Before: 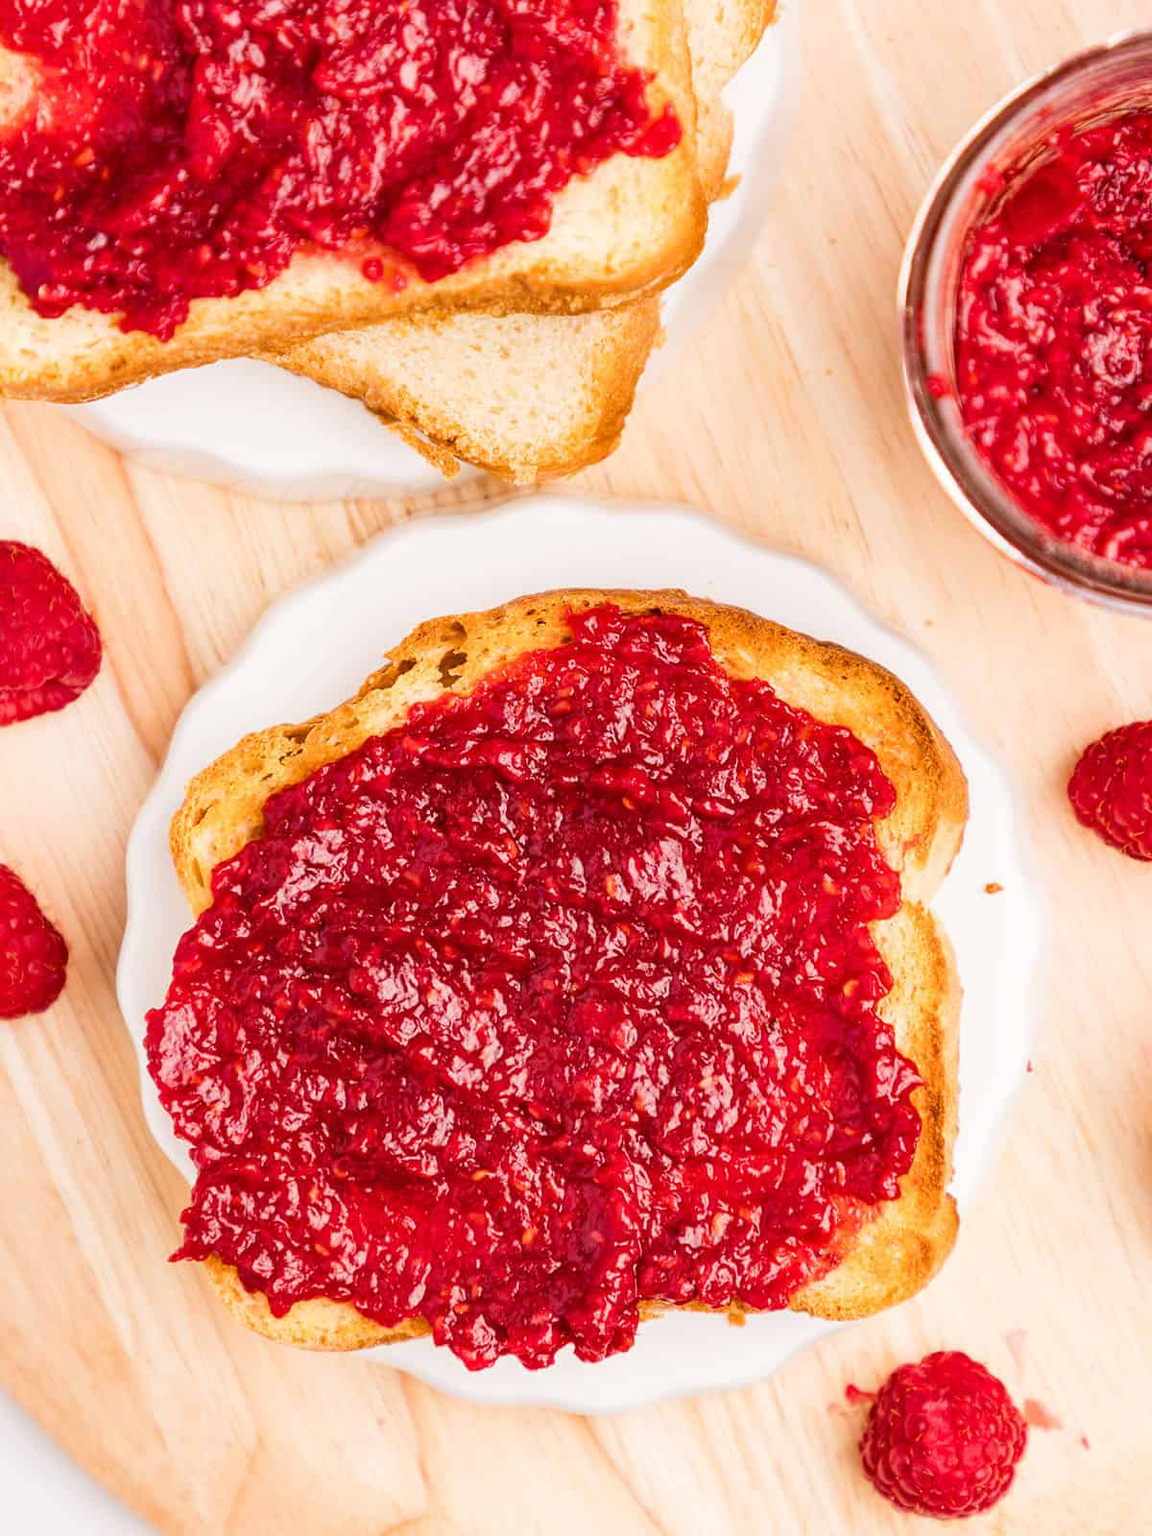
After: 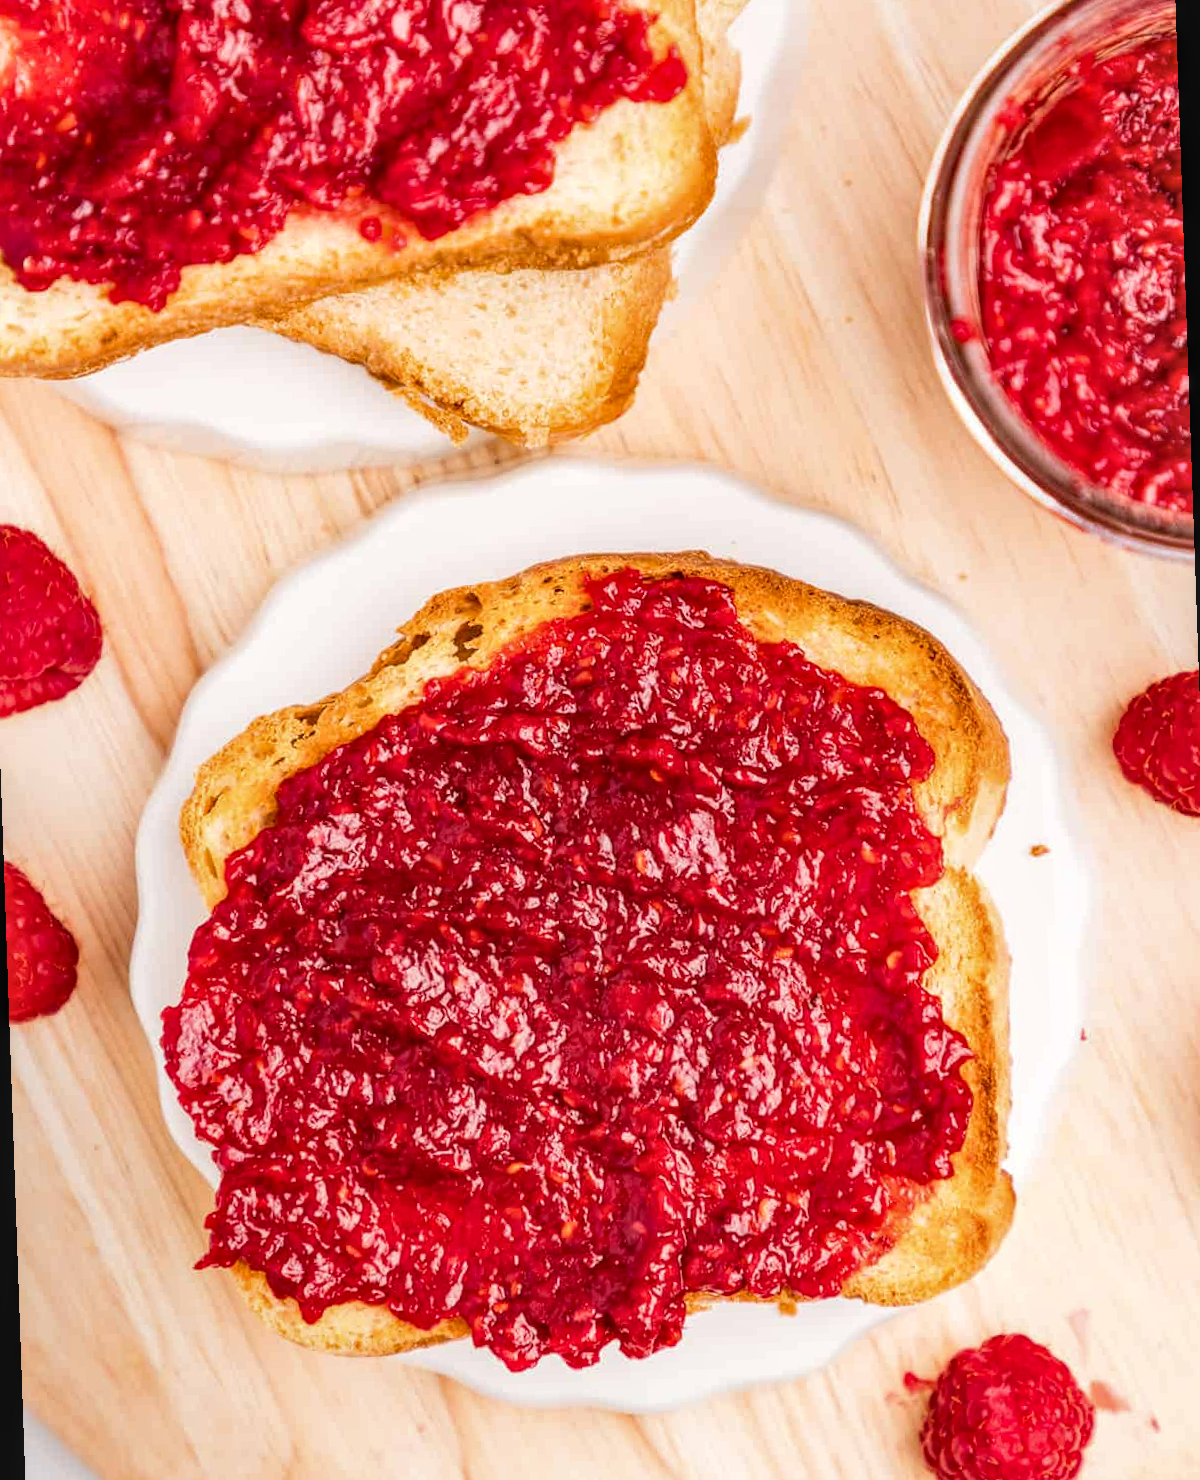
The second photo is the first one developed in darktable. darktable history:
rotate and perspective: rotation -2°, crop left 0.022, crop right 0.978, crop top 0.049, crop bottom 0.951
local contrast: on, module defaults
